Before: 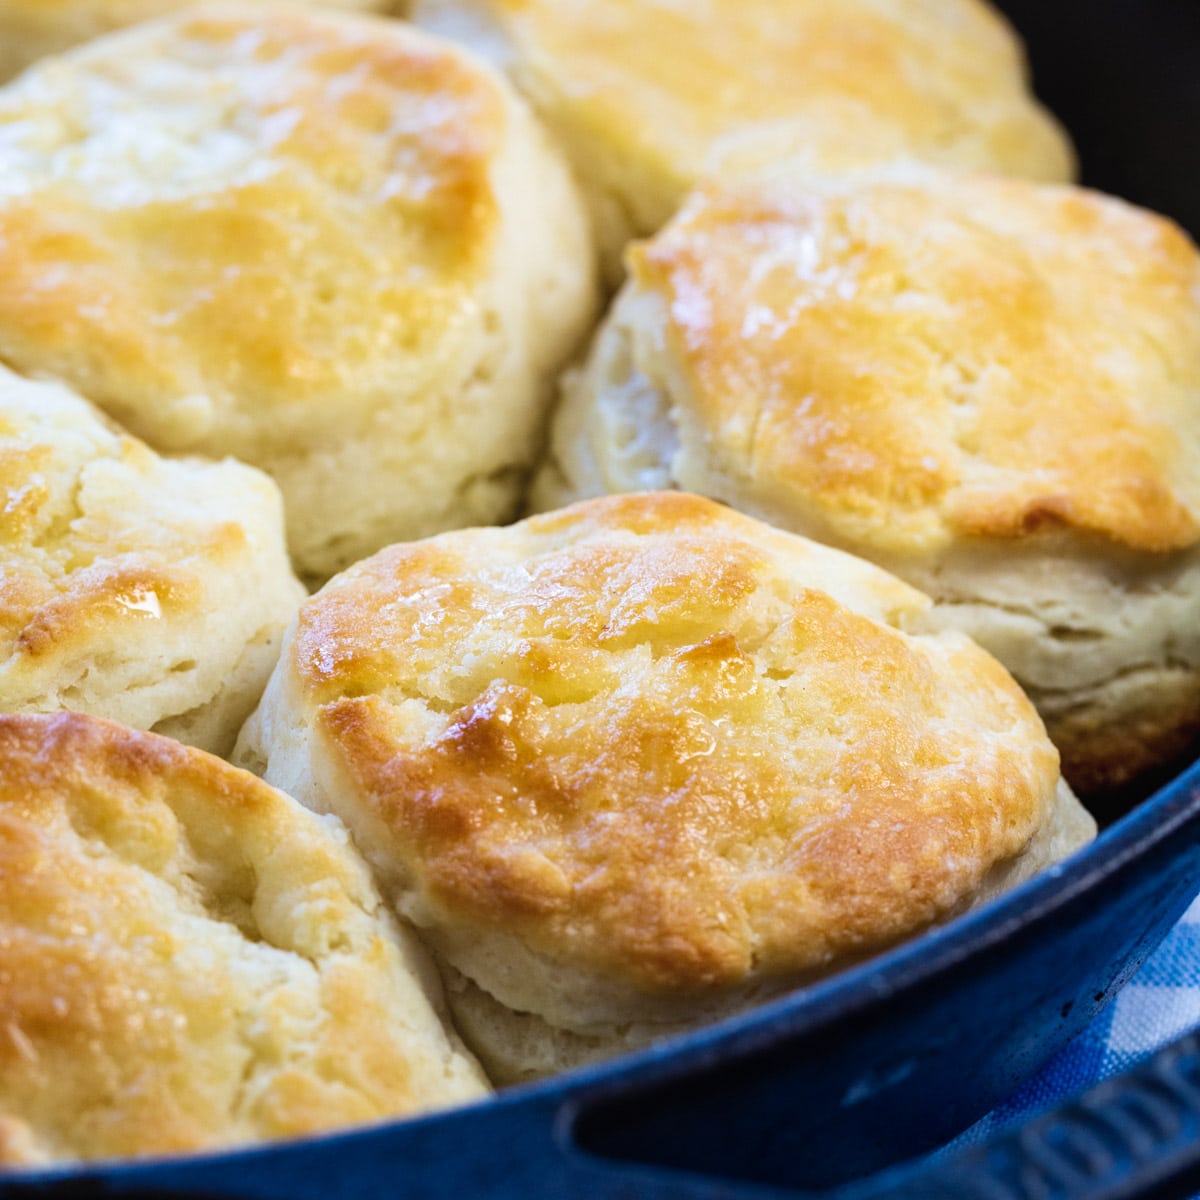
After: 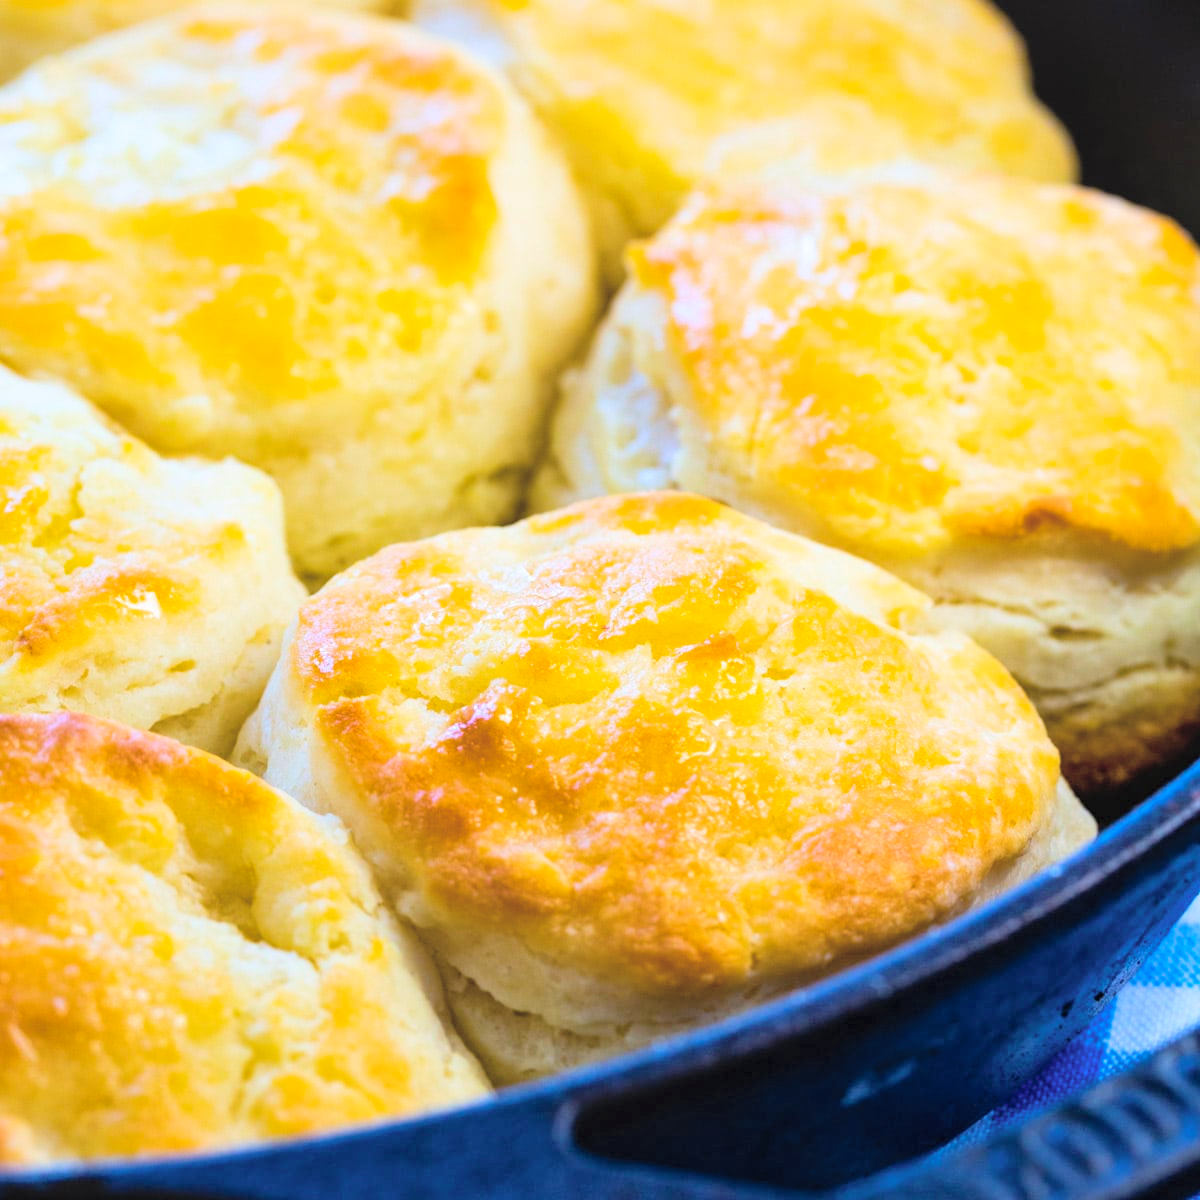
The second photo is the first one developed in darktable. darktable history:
global tonemap: drago (0.7, 100)
tone equalizer: on, module defaults
color balance rgb: perceptual saturation grading › global saturation 30%, global vibrance 30%
